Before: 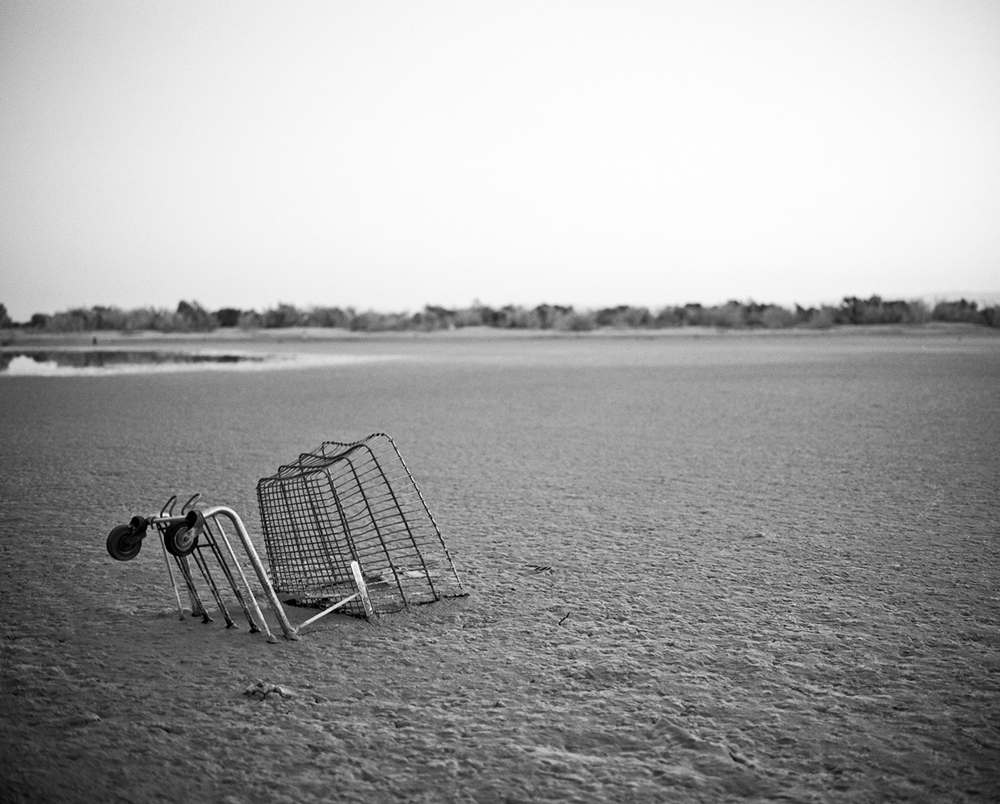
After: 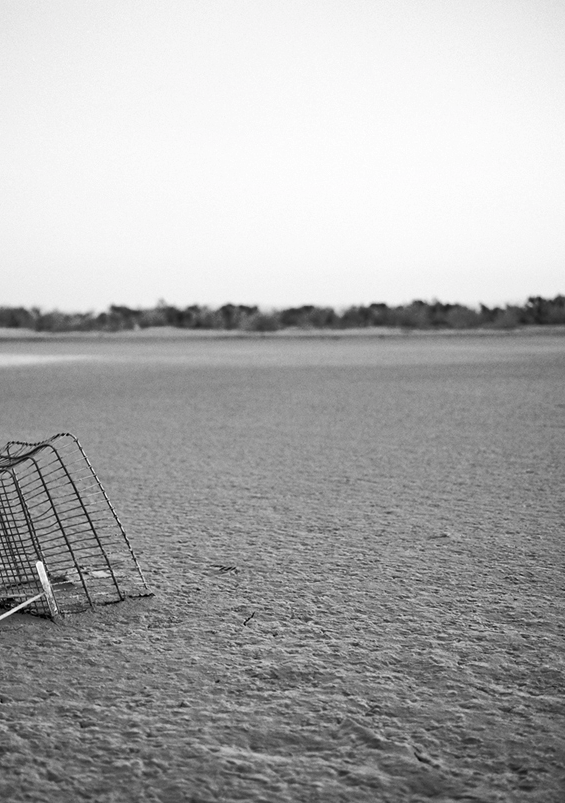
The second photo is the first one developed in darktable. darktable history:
shadows and highlights: soften with gaussian
crop: left 31.516%, top 0.007%, right 11.978%
